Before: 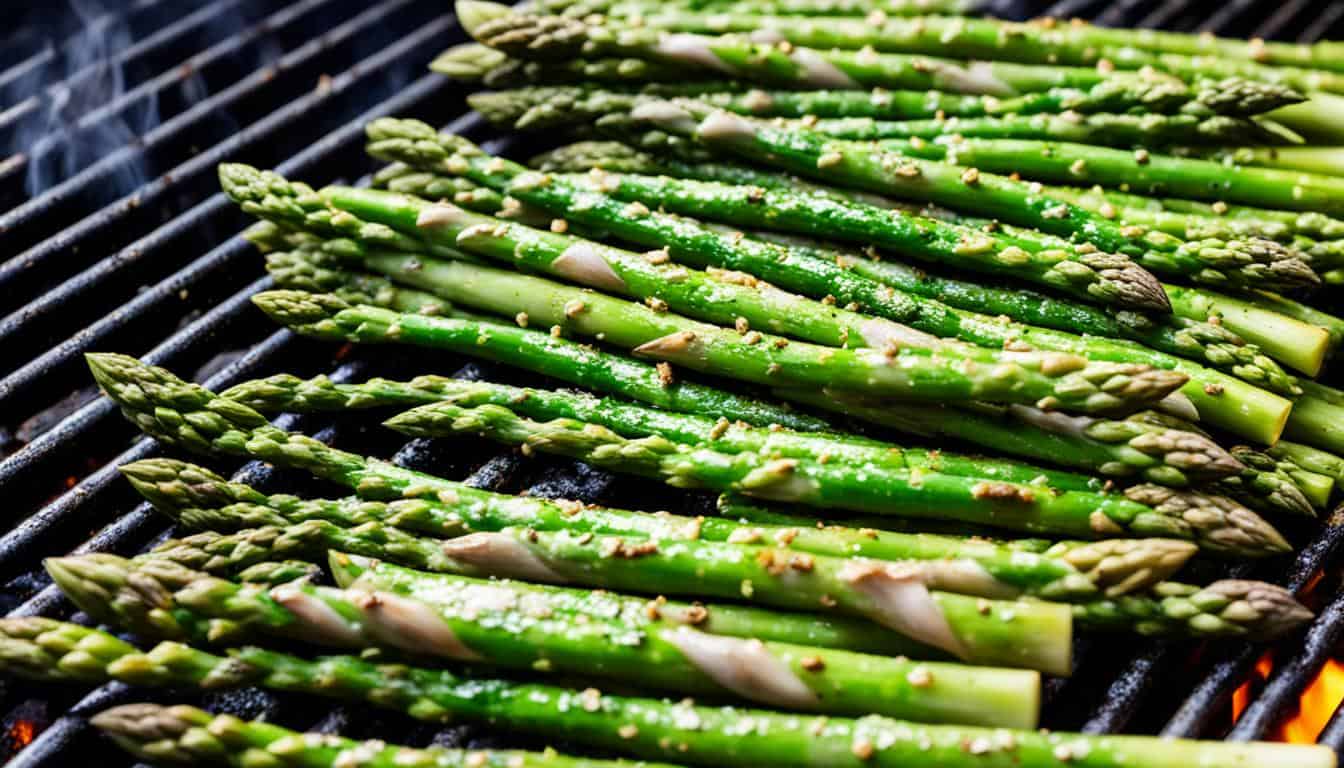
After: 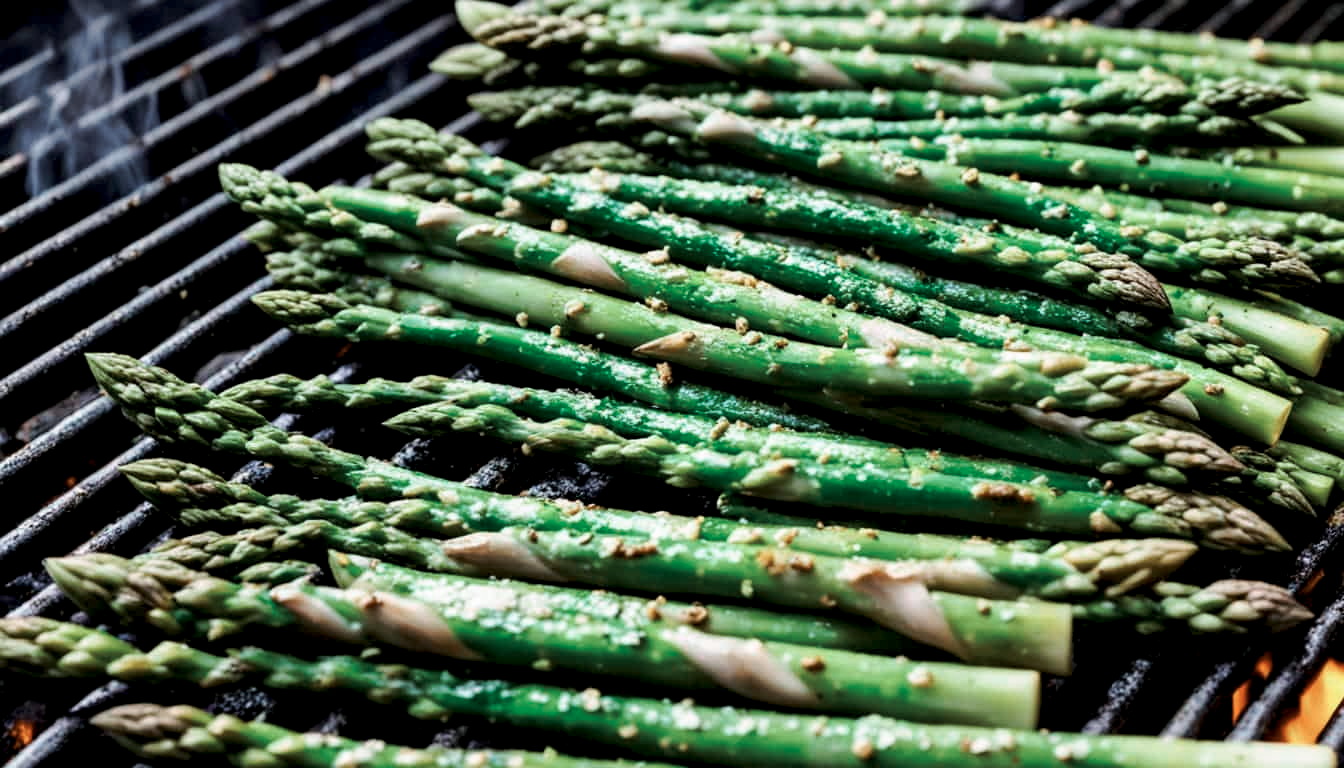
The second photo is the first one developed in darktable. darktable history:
tone curve: curves: ch0 [(0, 0) (0.003, 0.003) (0.011, 0.01) (0.025, 0.023) (0.044, 0.041) (0.069, 0.064) (0.1, 0.092) (0.136, 0.125) (0.177, 0.163) (0.224, 0.207) (0.277, 0.255) (0.335, 0.309) (0.399, 0.375) (0.468, 0.459) (0.543, 0.548) (0.623, 0.629) (0.709, 0.716) (0.801, 0.808) (0.898, 0.911) (1, 1)], preserve colors none
color look up table: target L [79.37, 65.77, 52.32, 40.56, 200.05, 100, 76.07, 67.61, 66.26, 61.53, 53.03, 57.39, 49.65, 38.72, 59.79, 59.15, 47.79, 37.23, 35.22, 17.8, 66.83, 68.22, 51.07, 50.25, 0 ×25], target a [-0.997, -20.12, -33.51, -11.18, -0.007, 0, 0.36, 12.26, 12.56, 24.45, -0.325, 32, 35.15, 12.79, 4.973, 29.53, 3.138, -0.363, 16.61, 0.023, -27.25, -0.872, -17.98, -4.525, 0 ×25], target b [-0.602, 25.23, 8.609, 10.44, 0.085, 0.003, 39.14, 42.46, 13.41, 42.78, -0.056, 21.08, 30.17, 15.95, -11.6, 2.477, -26, -0.705, -8.42, -0.511, -8.38, -0.8, -21.49, -16.24, 0 ×25], num patches 24
